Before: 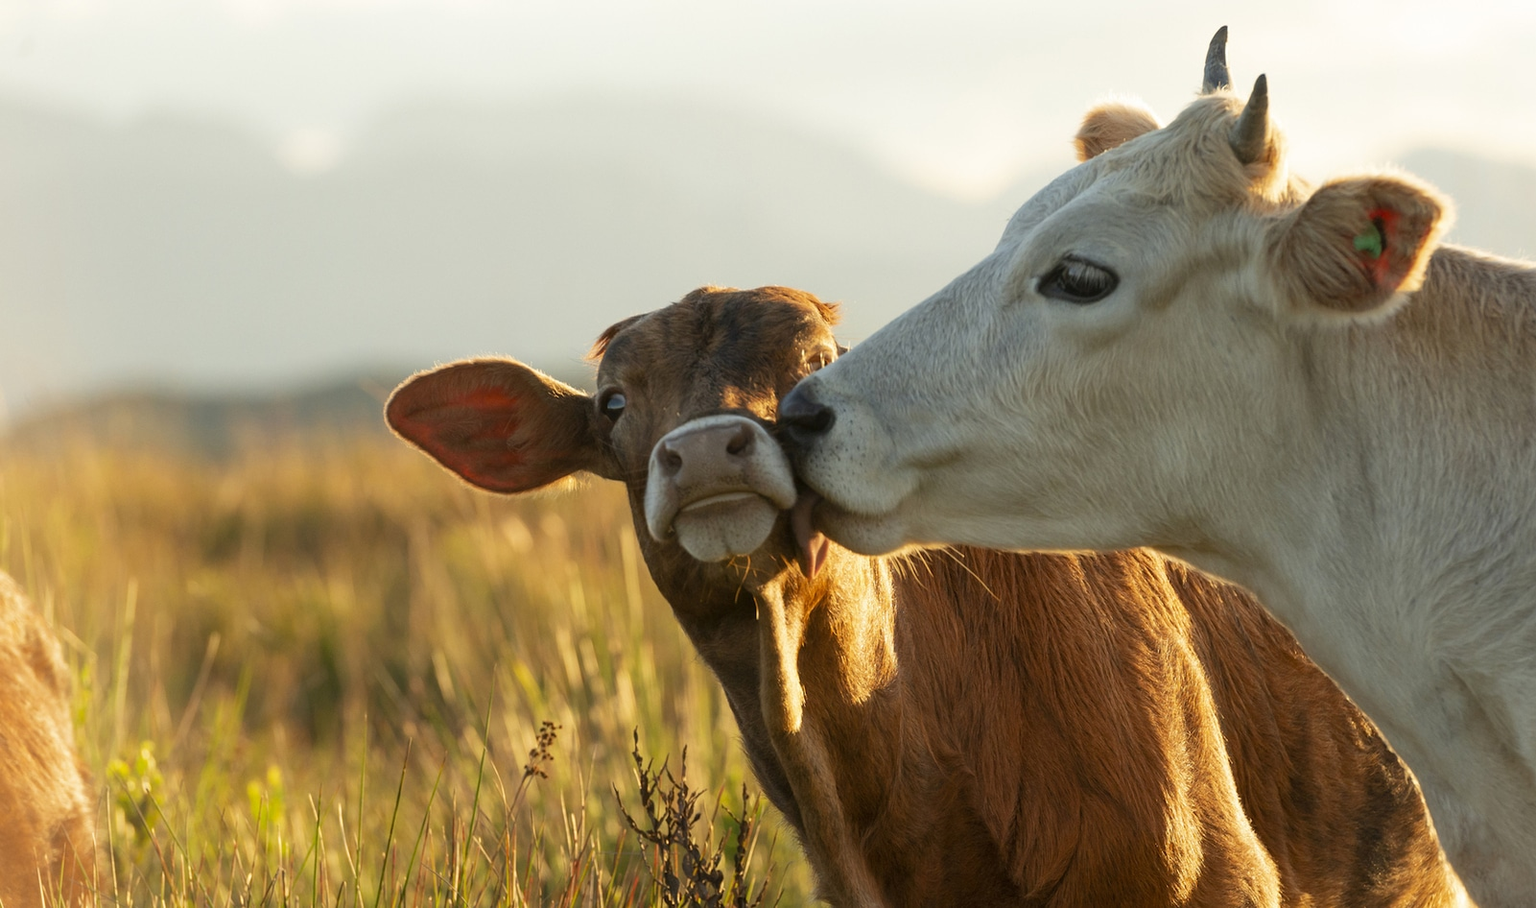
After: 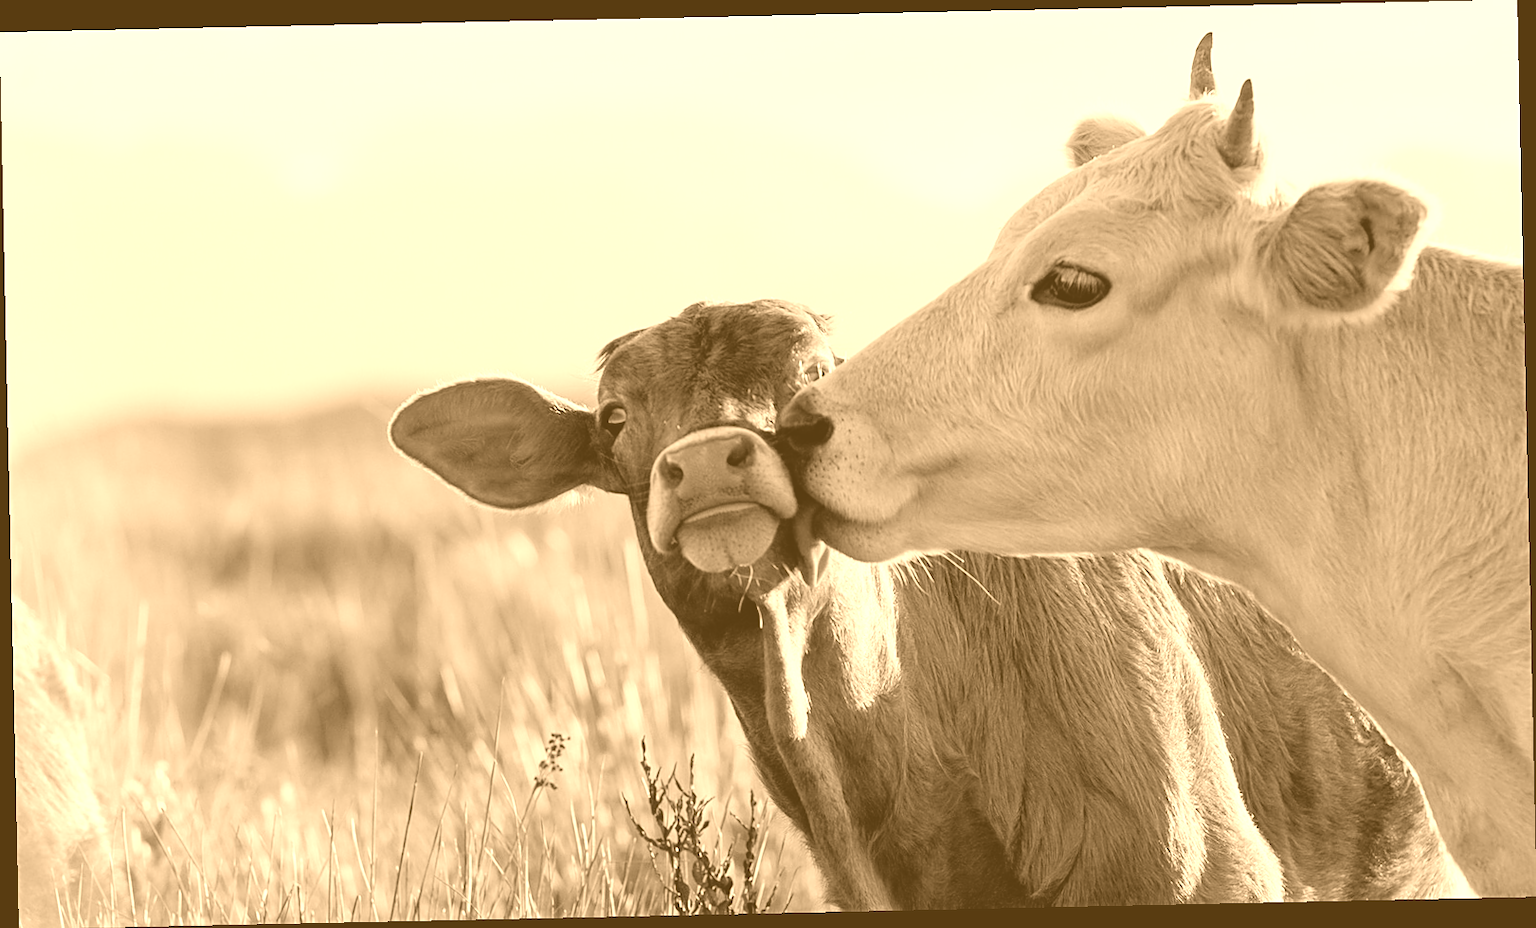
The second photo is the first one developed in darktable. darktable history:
sharpen: on, module defaults
filmic rgb: black relative exposure -7.65 EV, white relative exposure 4.56 EV, hardness 3.61, color science v6 (2022)
rotate and perspective: rotation -1.24°, automatic cropping off
colorize: hue 28.8°, source mix 100%
